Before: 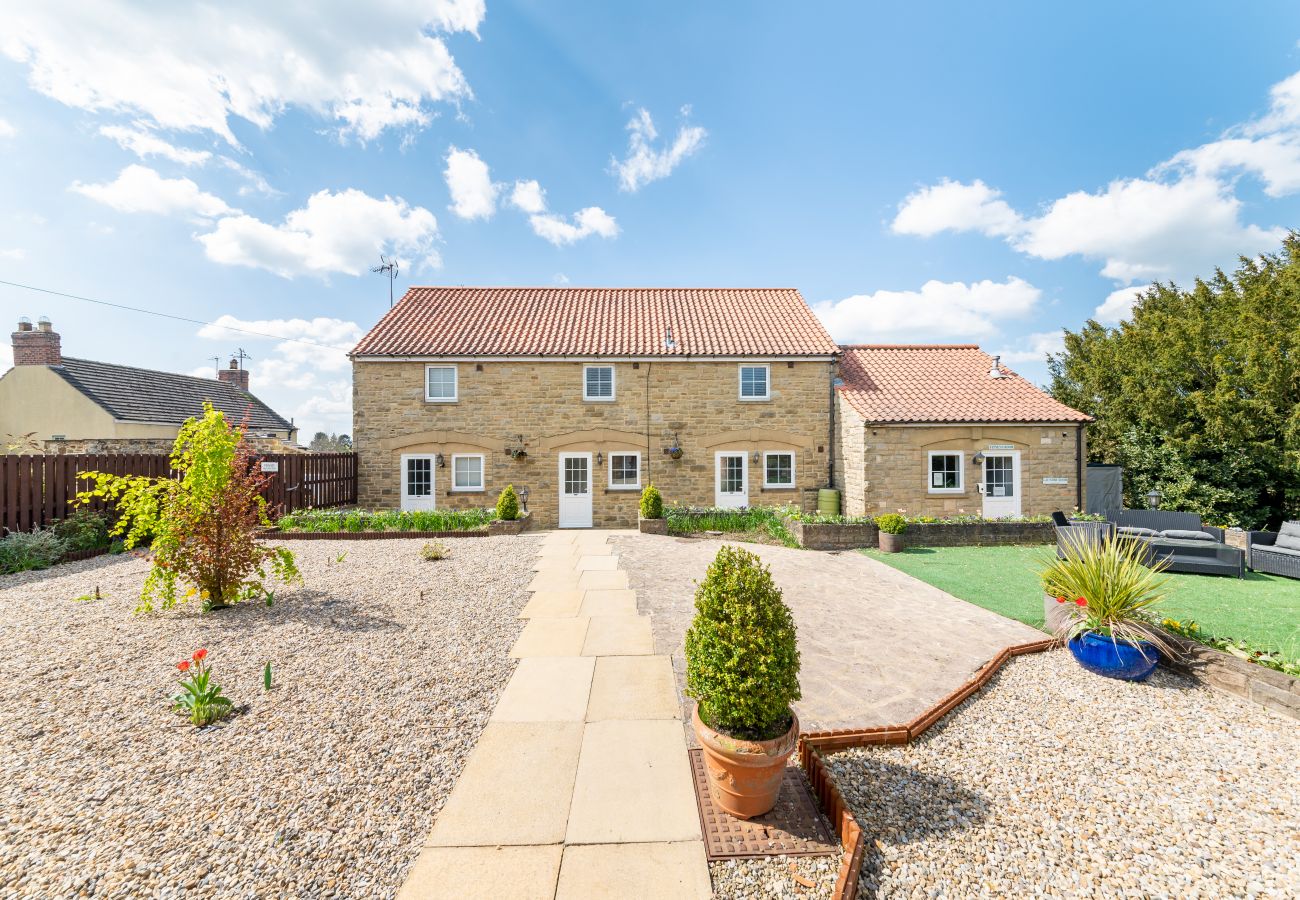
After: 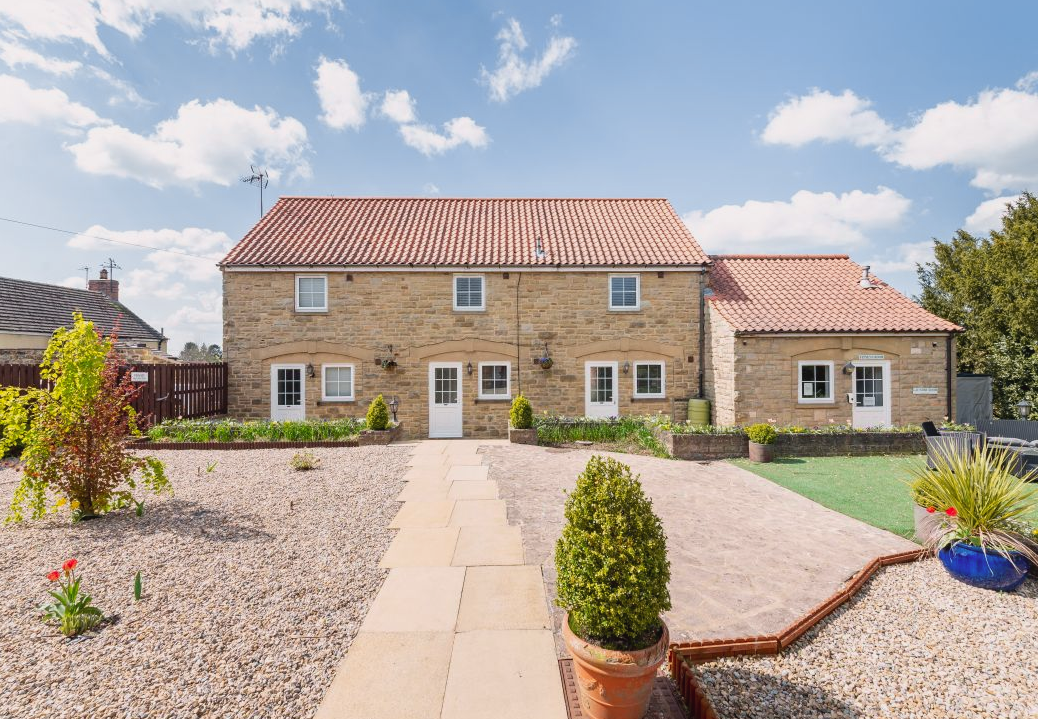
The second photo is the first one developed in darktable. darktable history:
tone curve: curves: ch0 [(0, 0.029) (0.253, 0.237) (1, 0.945)]; ch1 [(0, 0) (0.401, 0.42) (0.442, 0.47) (0.492, 0.498) (0.511, 0.523) (0.557, 0.565) (0.66, 0.683) (1, 1)]; ch2 [(0, 0) (0.394, 0.413) (0.5, 0.5) (0.578, 0.568) (1, 1)], color space Lab, independent channels, preserve colors none
crop and rotate: left 10.071%, top 10.071%, right 10.02%, bottom 10.02%
